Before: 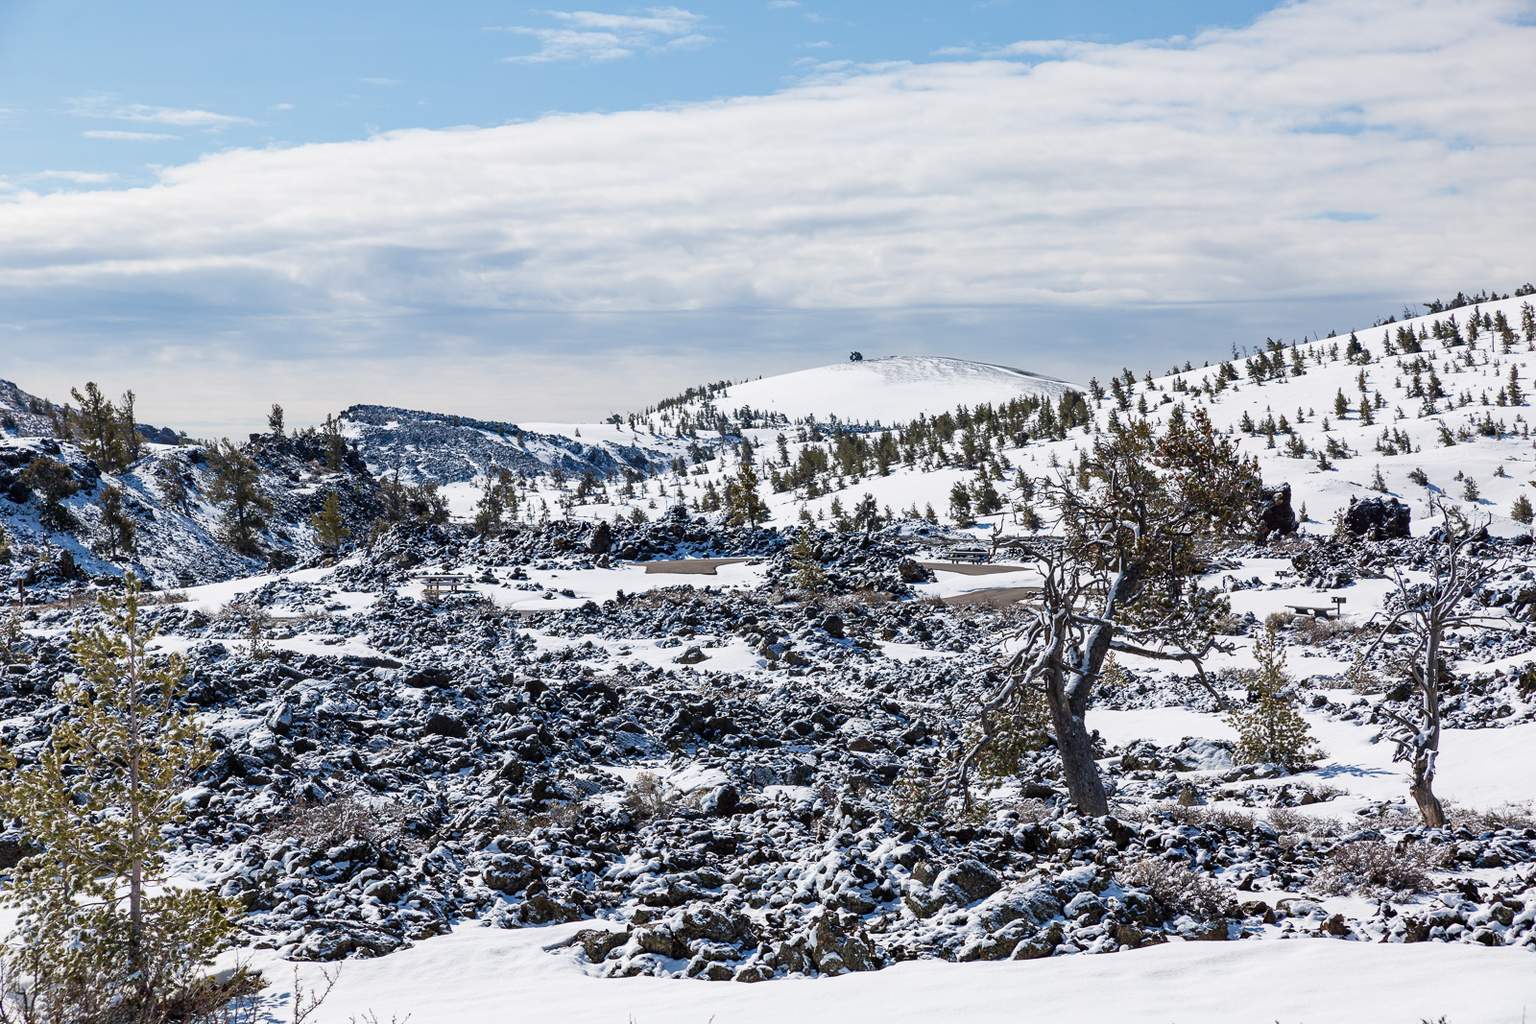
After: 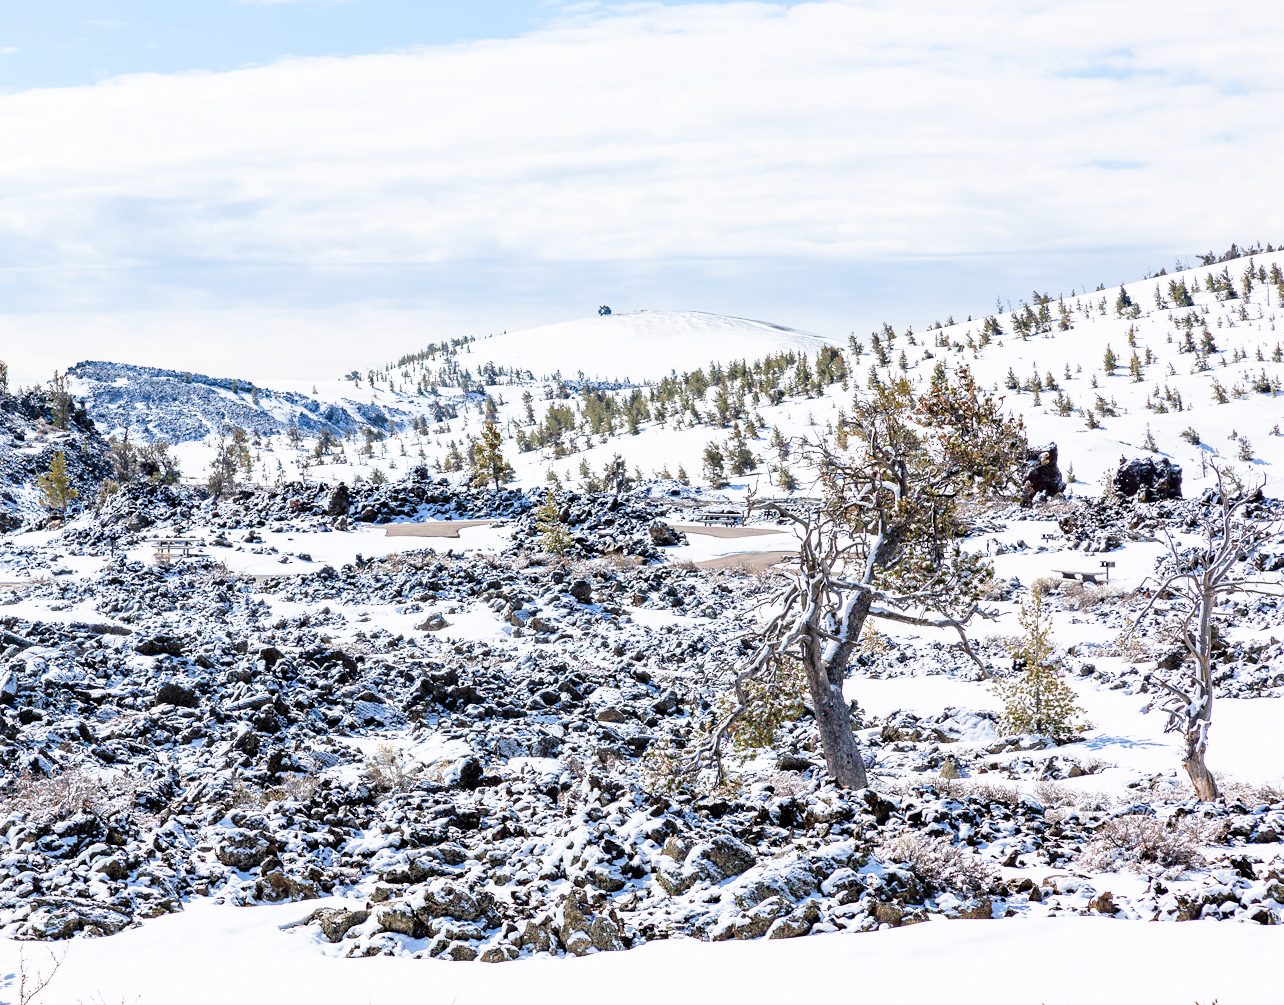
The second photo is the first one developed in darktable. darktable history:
filmic rgb: black relative exposure -6.68 EV, white relative exposure 4.56 EV, hardness 3.25
crop and rotate: left 17.959%, top 5.771%, right 1.742%
exposure: black level correction 0.001, exposure 2 EV, compensate highlight preservation false
